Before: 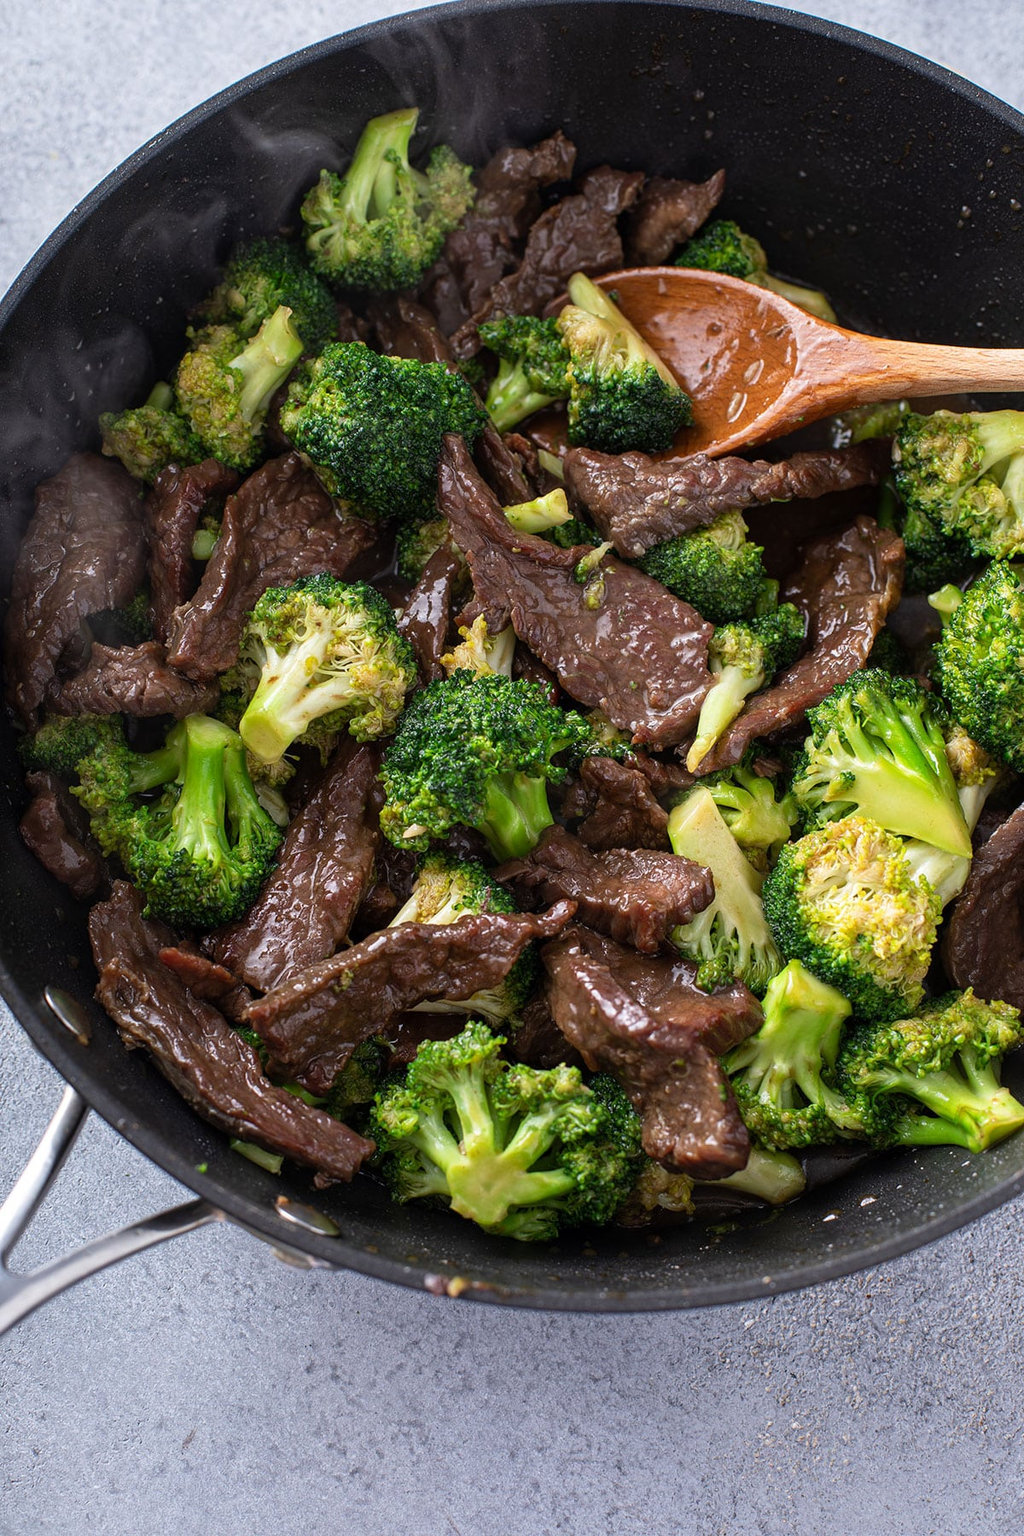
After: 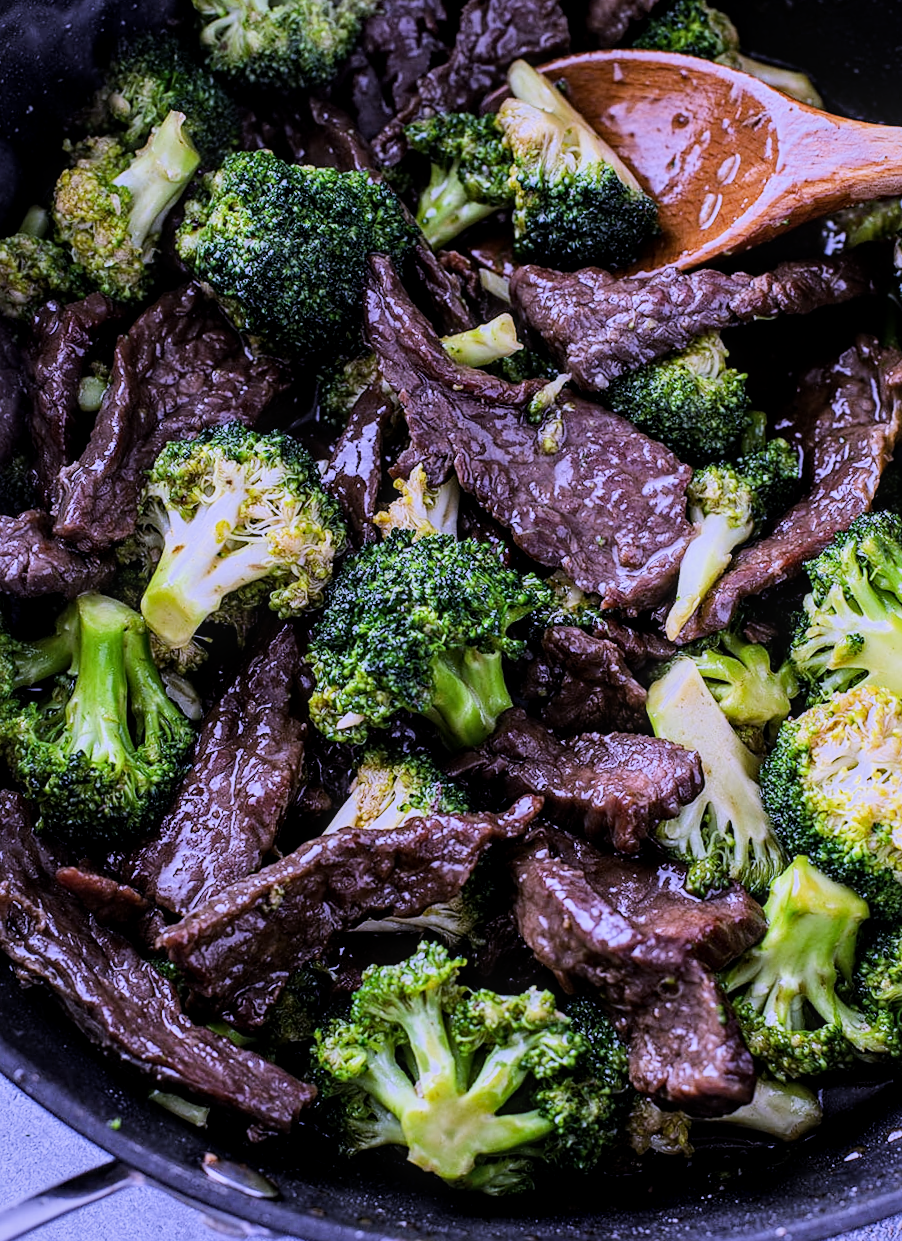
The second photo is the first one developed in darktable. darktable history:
sharpen: amount 0.2
local contrast: on, module defaults
tone equalizer: -8 EV -0.75 EV, -7 EV -0.7 EV, -6 EV -0.6 EV, -5 EV -0.4 EV, -3 EV 0.4 EV, -2 EV 0.6 EV, -1 EV 0.7 EV, +0 EV 0.75 EV, edges refinement/feathering 500, mask exposure compensation -1.57 EV, preserve details no
crop and rotate: left 11.831%, top 11.346%, right 13.429%, bottom 13.899%
filmic rgb: black relative exposure -7.65 EV, white relative exposure 4.56 EV, hardness 3.61
white balance: red 0.98, blue 1.61
rotate and perspective: rotation -2°, crop left 0.022, crop right 0.978, crop top 0.049, crop bottom 0.951
